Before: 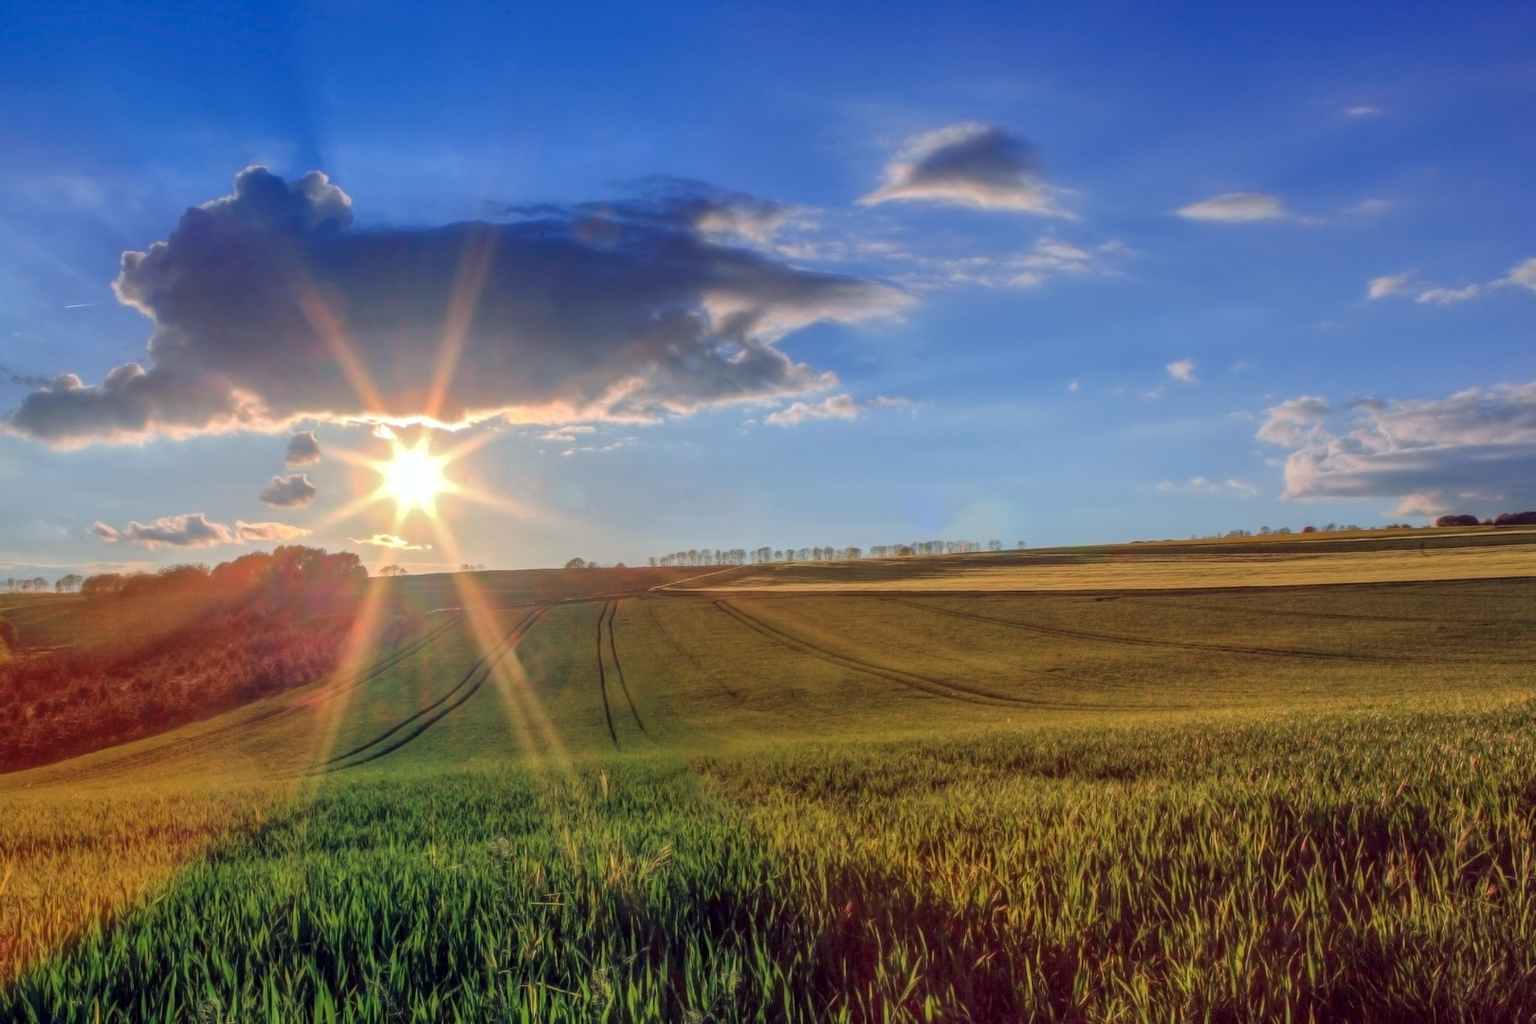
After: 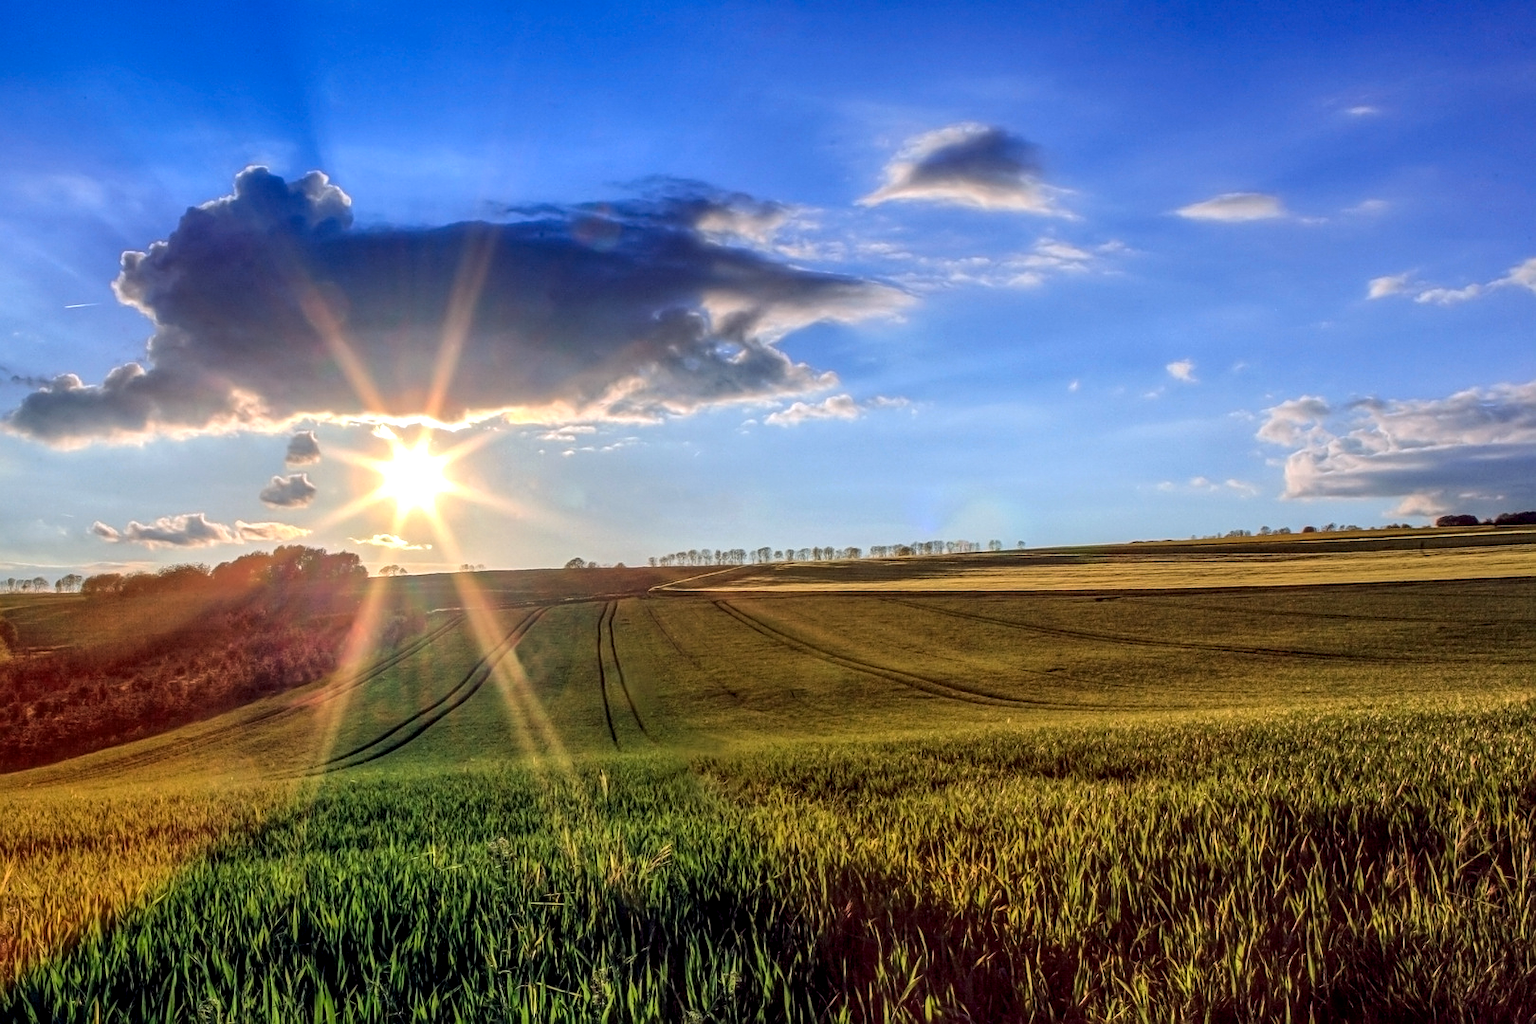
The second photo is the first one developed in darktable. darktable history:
sharpen: on, module defaults
local contrast: detail 130%
tone equalizer: -8 EV -0.402 EV, -7 EV -0.379 EV, -6 EV -0.34 EV, -5 EV -0.241 EV, -3 EV 0.236 EV, -2 EV 0.361 EV, -1 EV 0.39 EV, +0 EV 0.445 EV, edges refinement/feathering 500, mask exposure compensation -1.57 EV, preserve details no
exposure: exposure -0.11 EV, compensate highlight preservation false
color zones: curves: ch0 [(0.068, 0.464) (0.25, 0.5) (0.48, 0.508) (0.75, 0.536) (0.886, 0.476) (0.967, 0.456)]; ch1 [(0.066, 0.456) (0.25, 0.5) (0.616, 0.508) (0.746, 0.56) (0.934, 0.444)]
